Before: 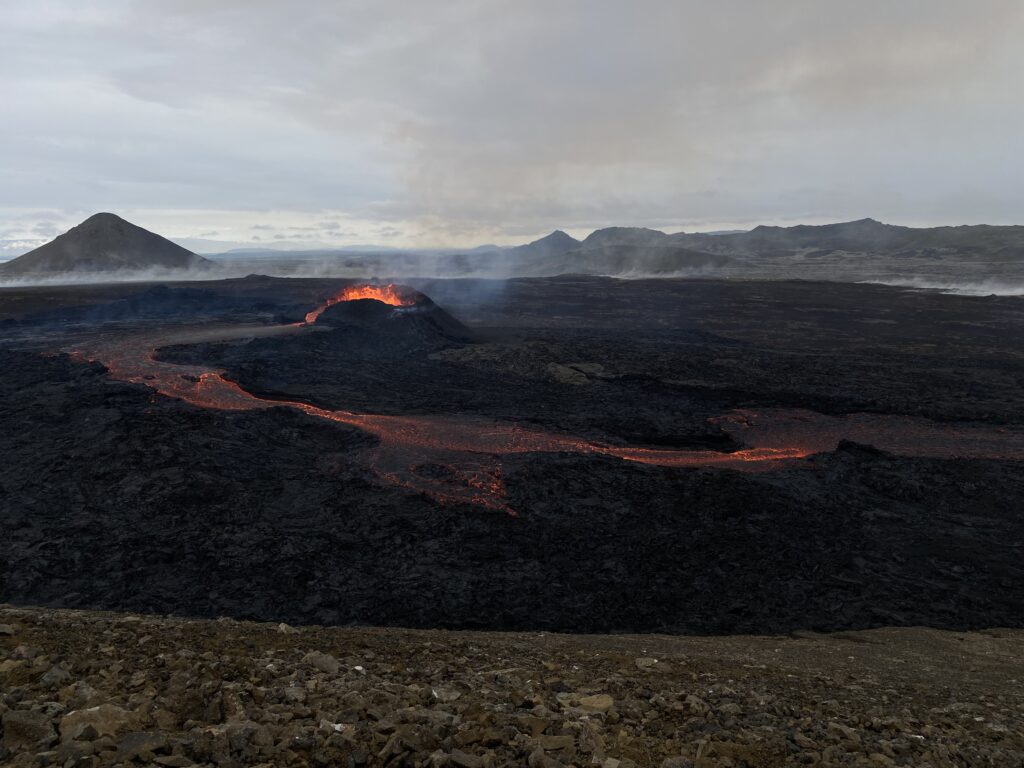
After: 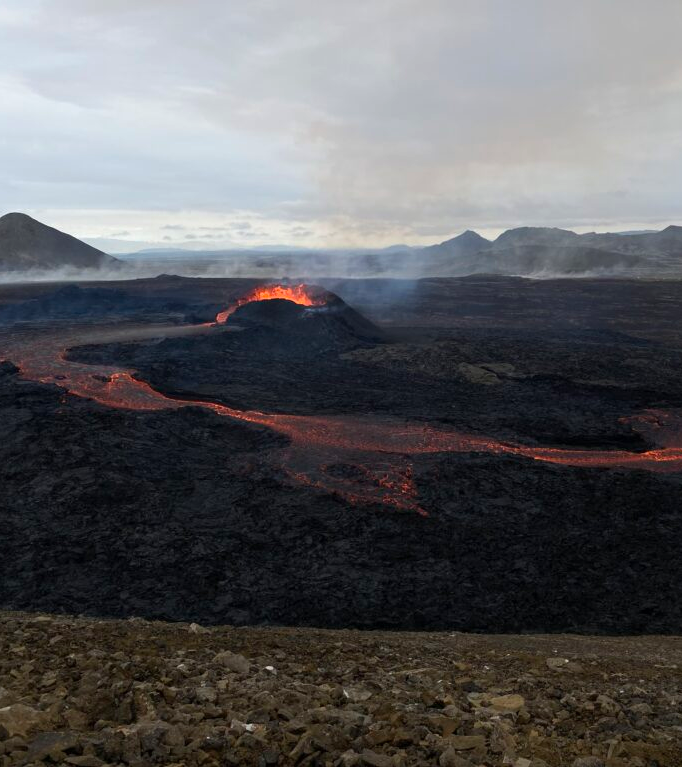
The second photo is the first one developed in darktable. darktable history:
crop and rotate: left 8.786%, right 24.548%
exposure: exposure 0.258 EV, compensate highlight preservation false
